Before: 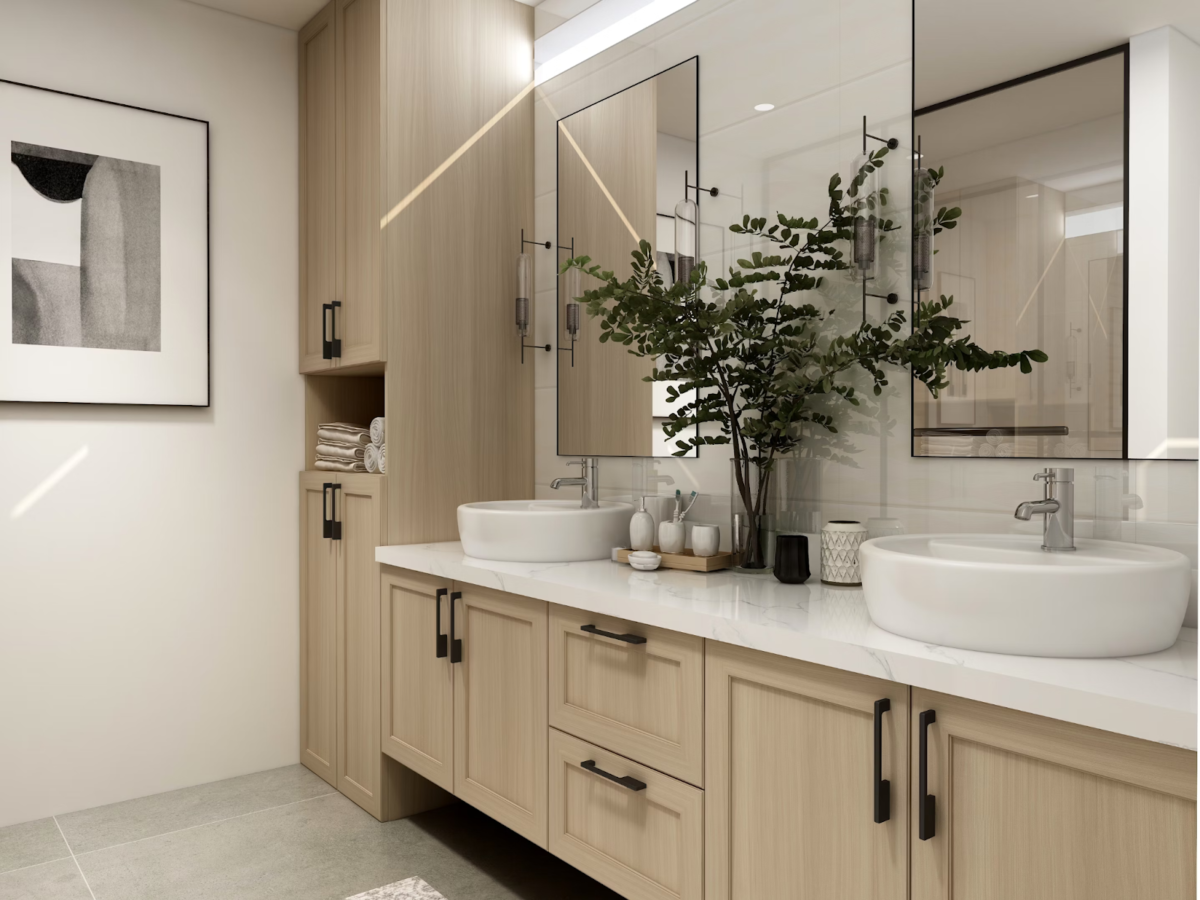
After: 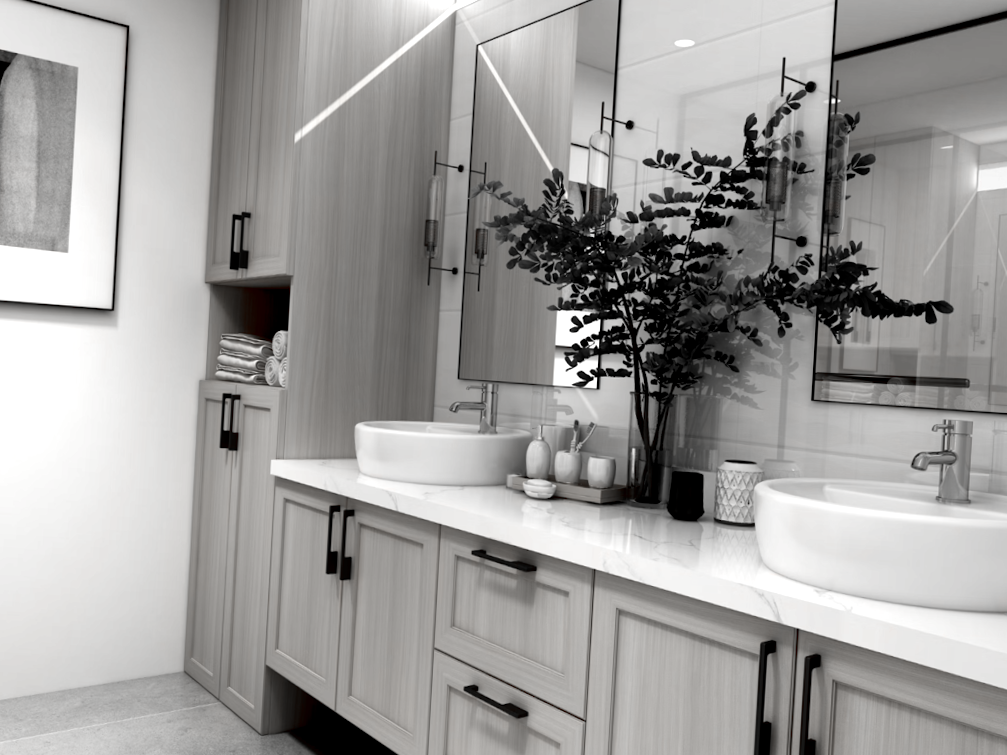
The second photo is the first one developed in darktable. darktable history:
crop and rotate: angle -3.27°, left 5.211%, top 5.211%, right 4.607%, bottom 4.607%
color zones: curves: ch0 [(0, 0.278) (0.143, 0.5) (0.286, 0.5) (0.429, 0.5) (0.571, 0.5) (0.714, 0.5) (0.857, 0.5) (1, 0.5)]; ch1 [(0, 1) (0.143, 0.165) (0.286, 0) (0.429, 0) (0.571, 0) (0.714, 0) (0.857, 0.5) (1, 0.5)]; ch2 [(0, 0.508) (0.143, 0.5) (0.286, 0.5) (0.429, 0.5) (0.571, 0.5) (0.714, 0.5) (0.857, 0.5) (1, 0.5)]
color balance: lift [0.991, 1, 1, 1], gamma [0.996, 1, 1, 1], input saturation 98.52%, contrast 20.34%, output saturation 103.72%
